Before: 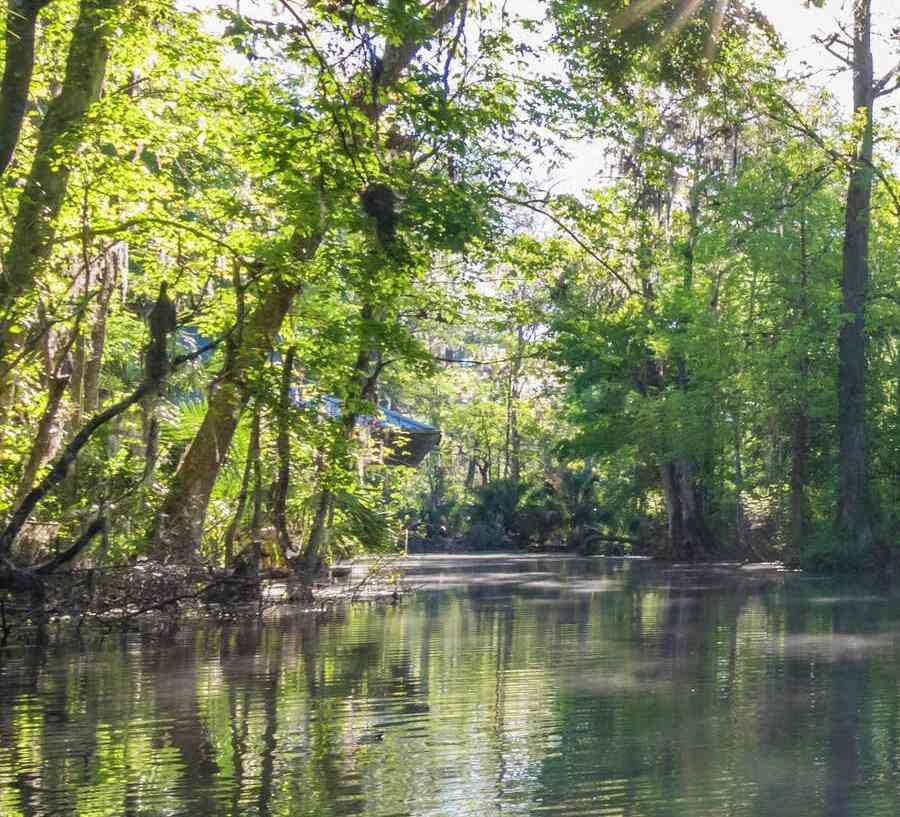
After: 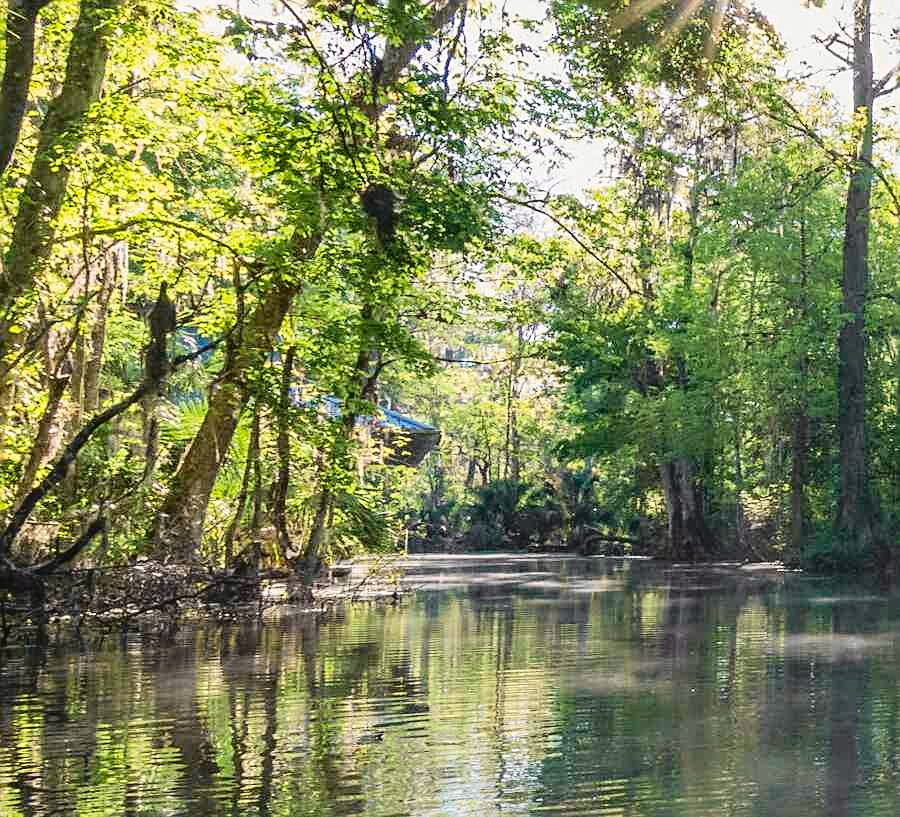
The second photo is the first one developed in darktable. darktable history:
tone curve: curves: ch0 [(0.003, 0.029) (0.037, 0.036) (0.149, 0.117) (0.297, 0.318) (0.422, 0.474) (0.531, 0.6) (0.743, 0.809) (0.877, 0.901) (1, 0.98)]; ch1 [(0, 0) (0.305, 0.325) (0.453, 0.437) (0.482, 0.479) (0.501, 0.5) (0.506, 0.503) (0.567, 0.572) (0.605, 0.608) (0.668, 0.69) (1, 1)]; ch2 [(0, 0) (0.313, 0.306) (0.4, 0.399) (0.45, 0.48) (0.499, 0.502) (0.512, 0.523) (0.57, 0.595) (0.653, 0.662) (1, 1)], color space Lab, independent channels, preserve colors none
sharpen: on, module defaults
